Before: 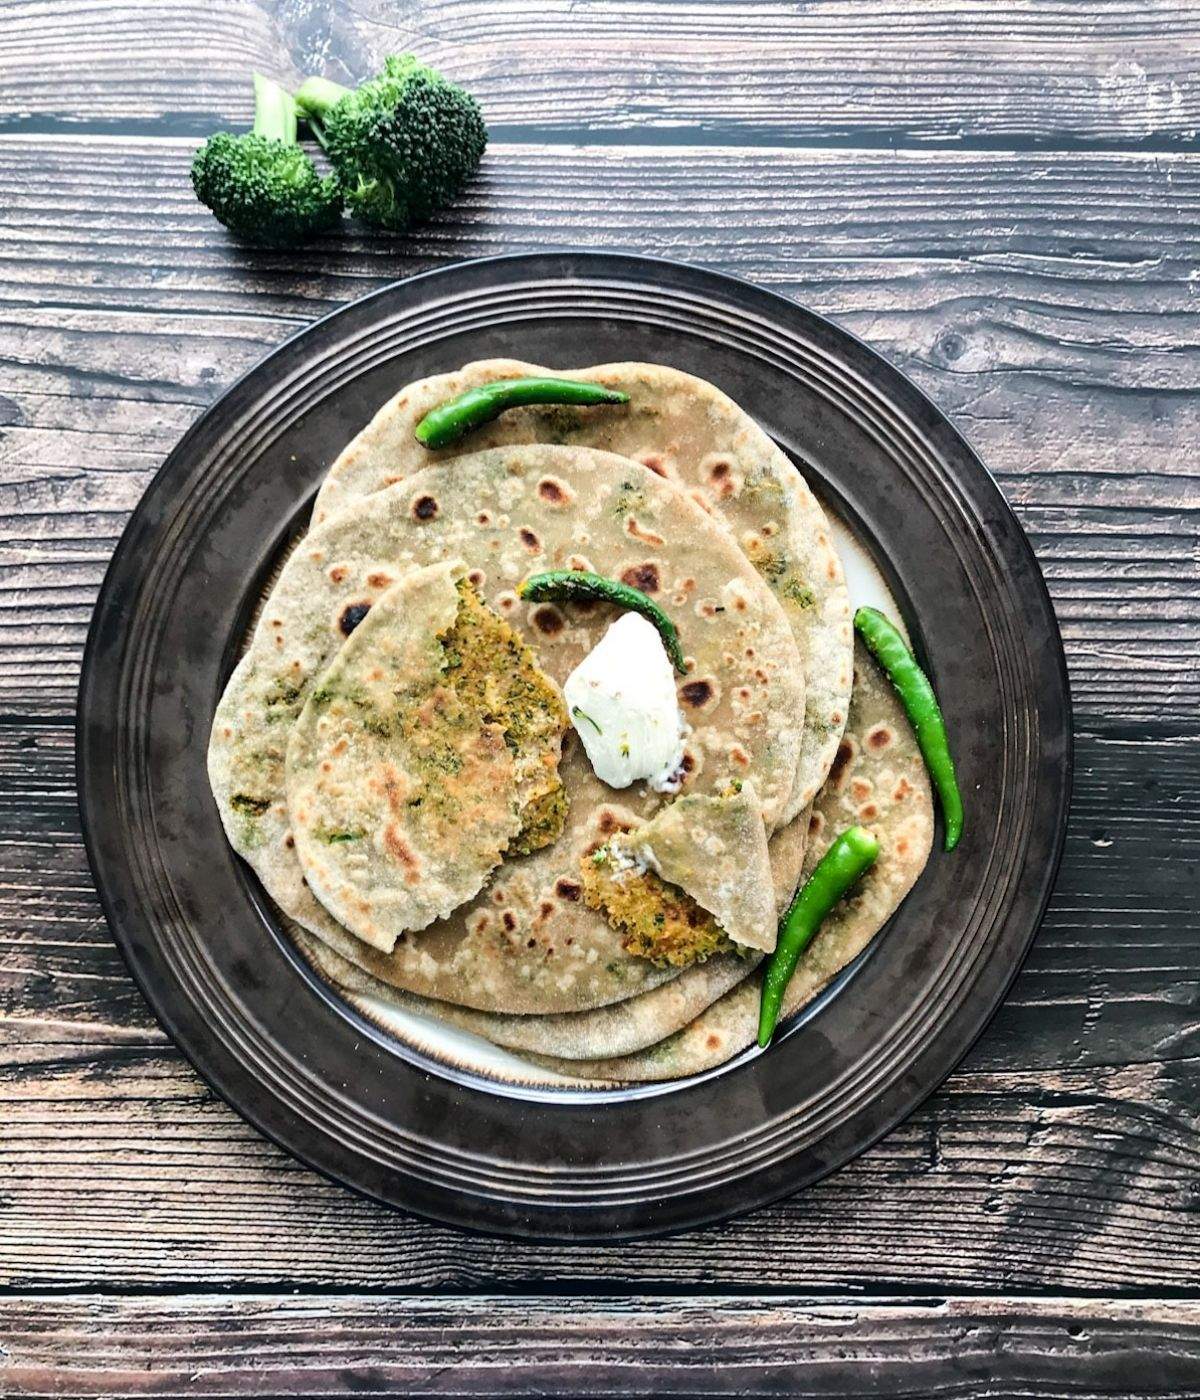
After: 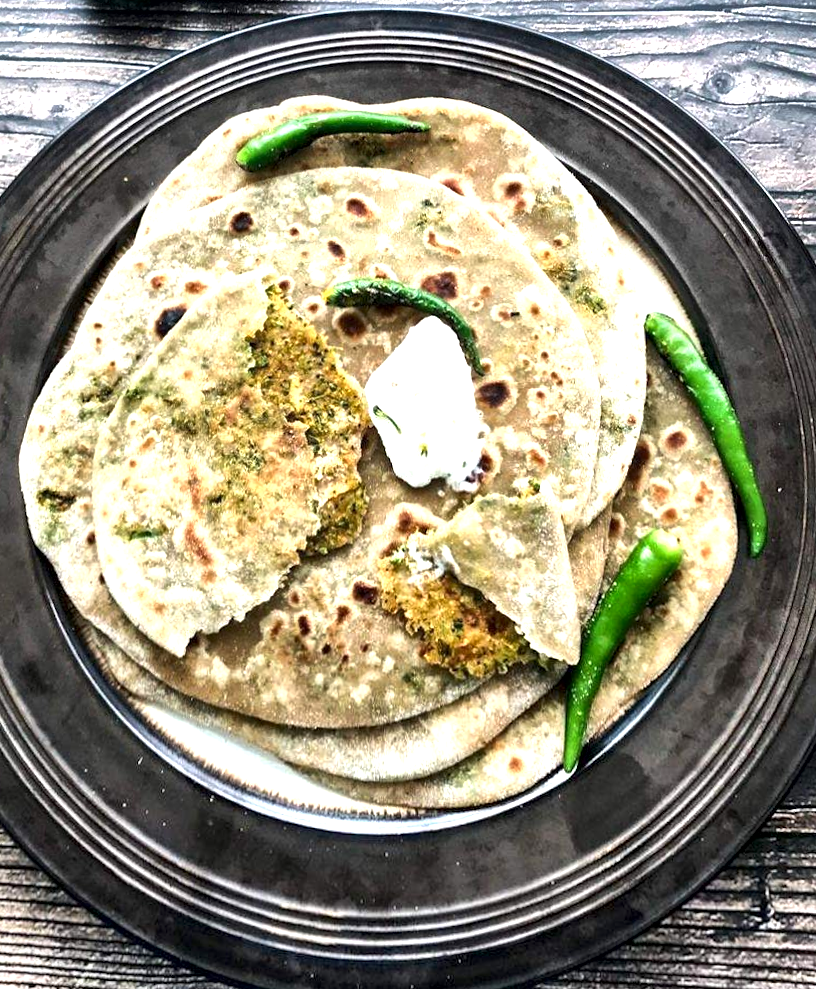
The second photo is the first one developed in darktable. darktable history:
crop: left 7.856%, top 11.836%, right 10.12%, bottom 15.387%
exposure: black level correction 0, exposure 0.7 EV, compensate exposure bias true, compensate highlight preservation false
rotate and perspective: rotation 0.72°, lens shift (vertical) -0.352, lens shift (horizontal) -0.051, crop left 0.152, crop right 0.859, crop top 0.019, crop bottom 0.964
tone curve: curves: ch0 [(0, 0) (0.405, 0.351) (1, 1)]
local contrast: mode bilateral grid, contrast 50, coarseness 50, detail 150%, midtone range 0.2
color balance rgb: saturation formula JzAzBz (2021)
